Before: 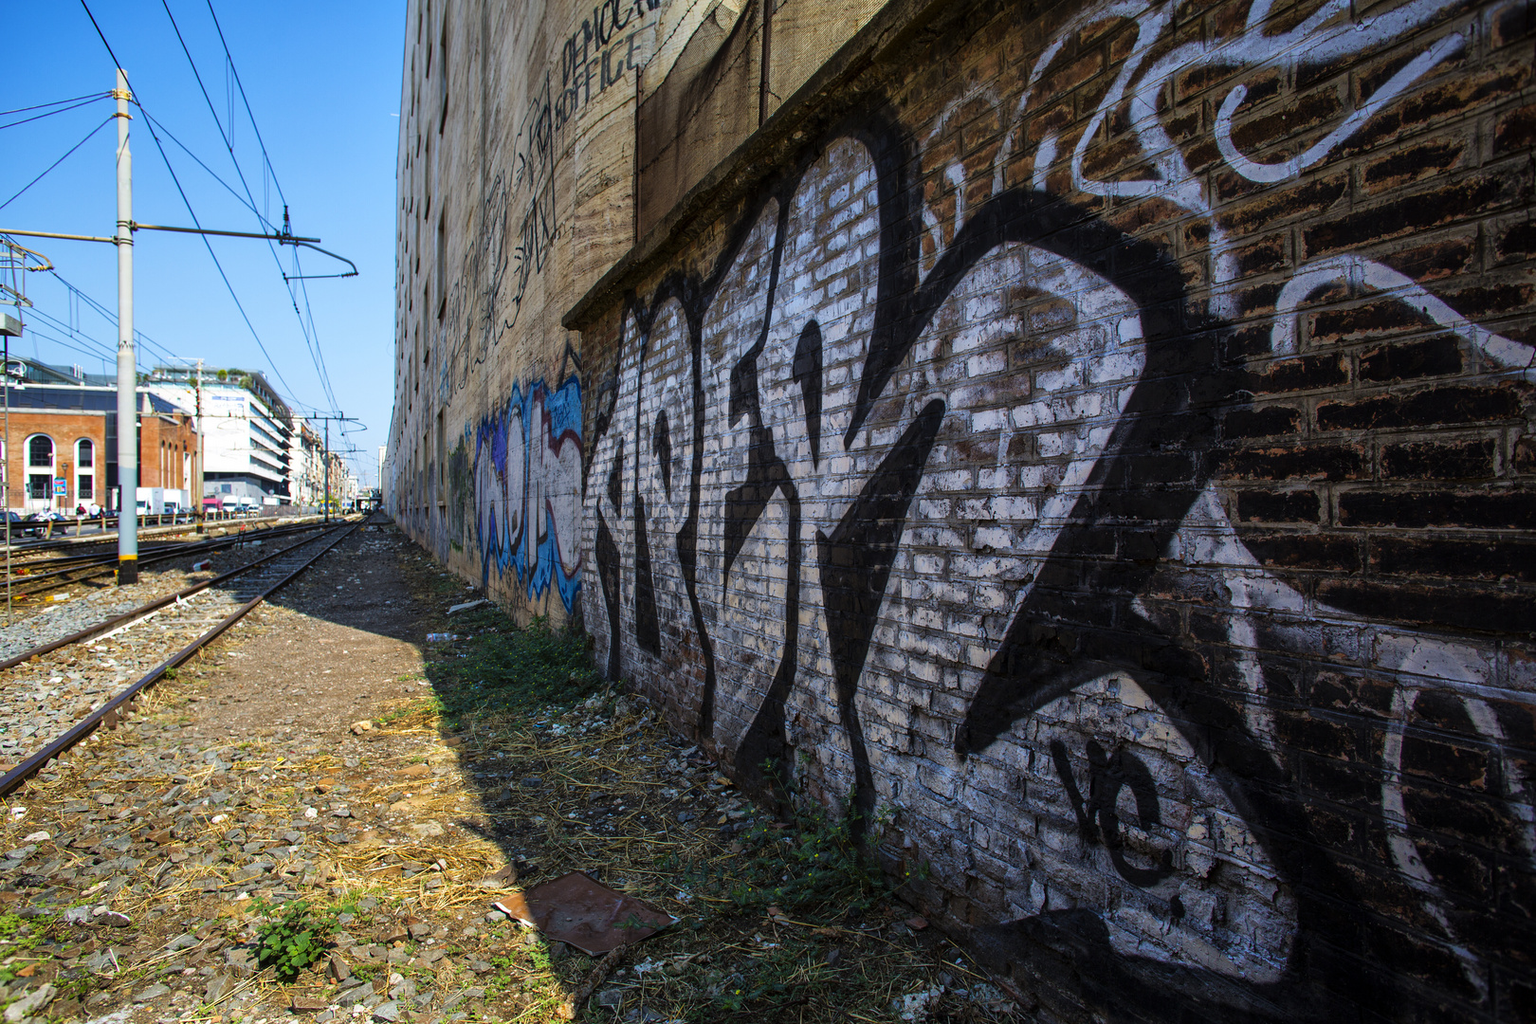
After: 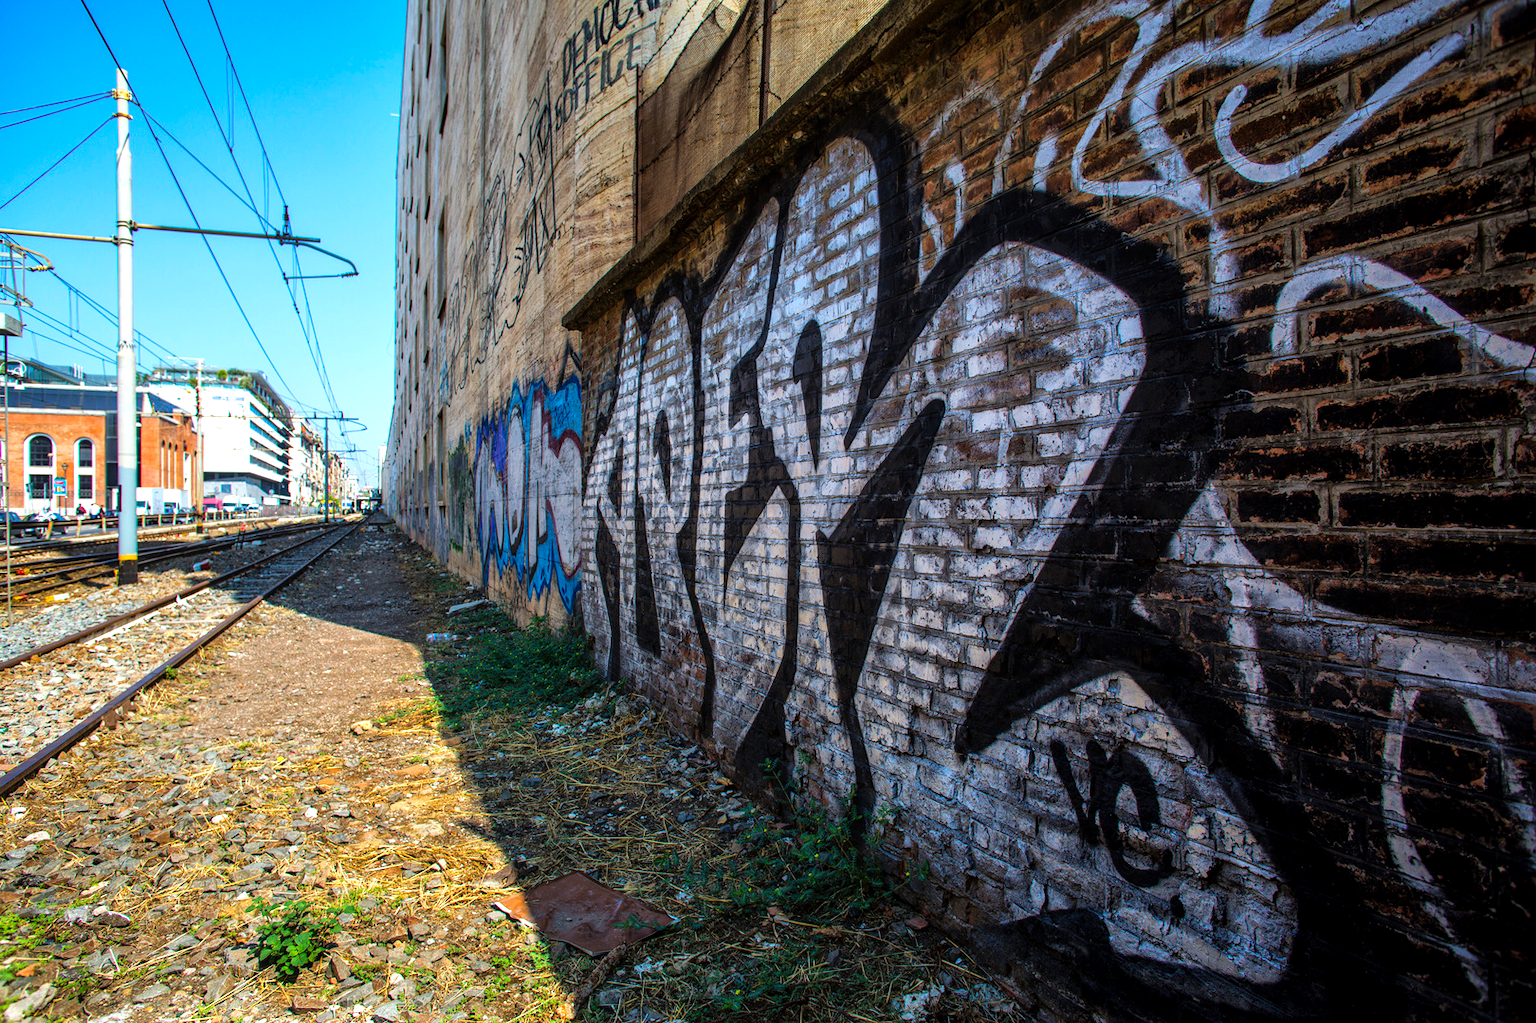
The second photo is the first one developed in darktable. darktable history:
crop: bottom 0.061%
exposure: black level correction 0.001, exposure 0.498 EV, compensate exposure bias true, compensate highlight preservation false
local contrast: detail 110%
